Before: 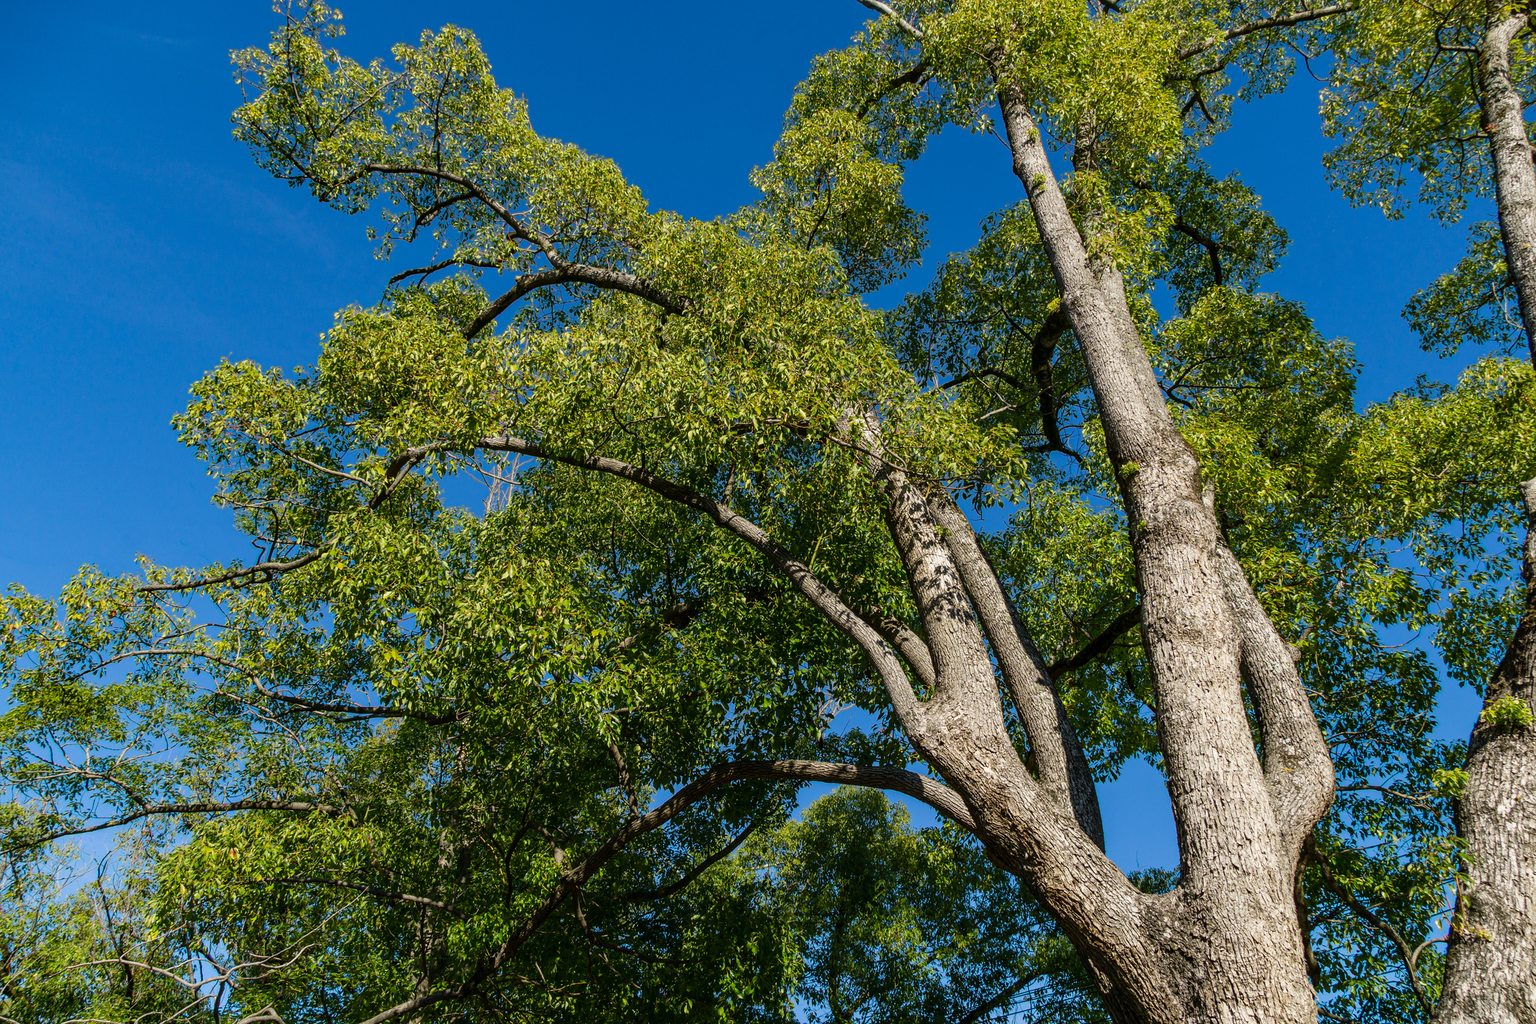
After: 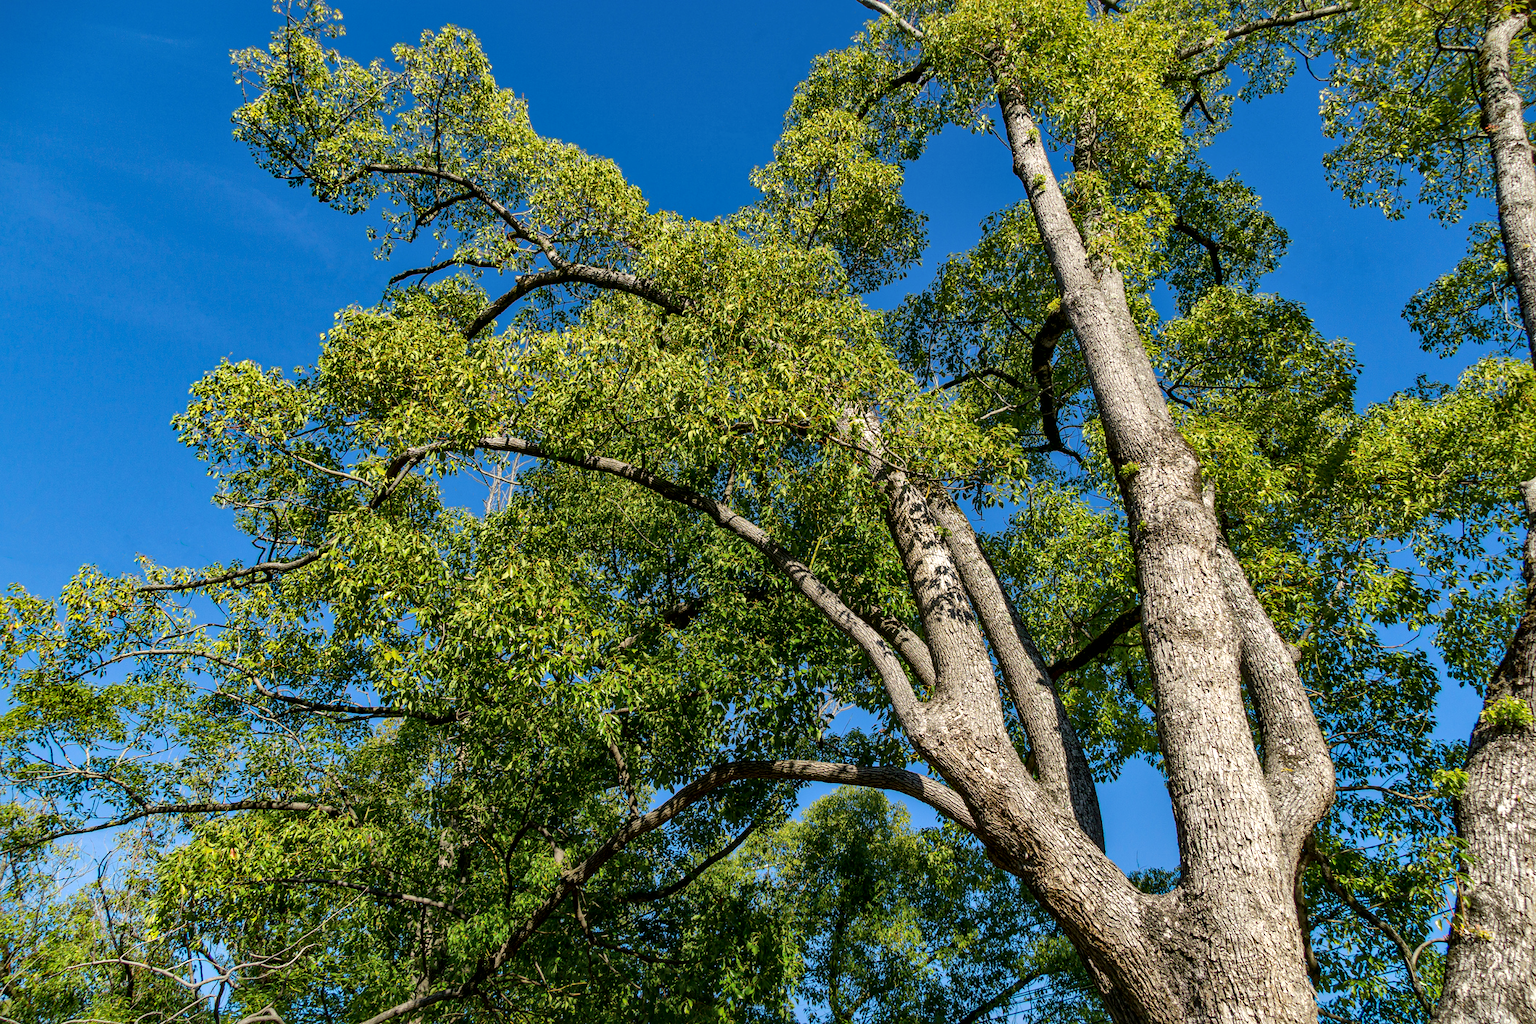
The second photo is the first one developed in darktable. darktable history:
shadows and highlights: on, module defaults
local contrast: mode bilateral grid, contrast 50, coarseness 50, detail 150%, midtone range 0.2
exposure: exposure 0.191 EV, compensate highlight preservation false
